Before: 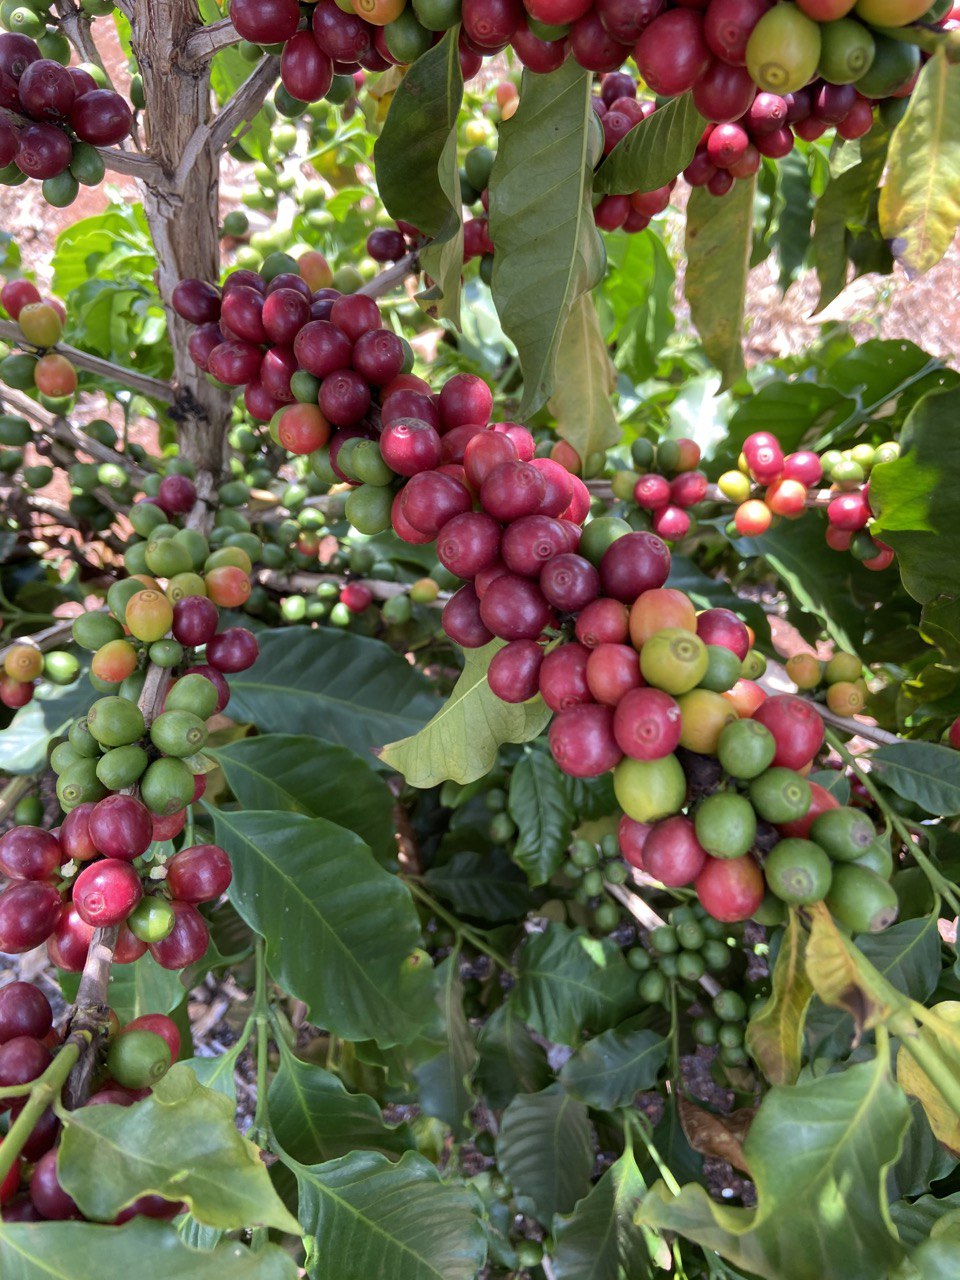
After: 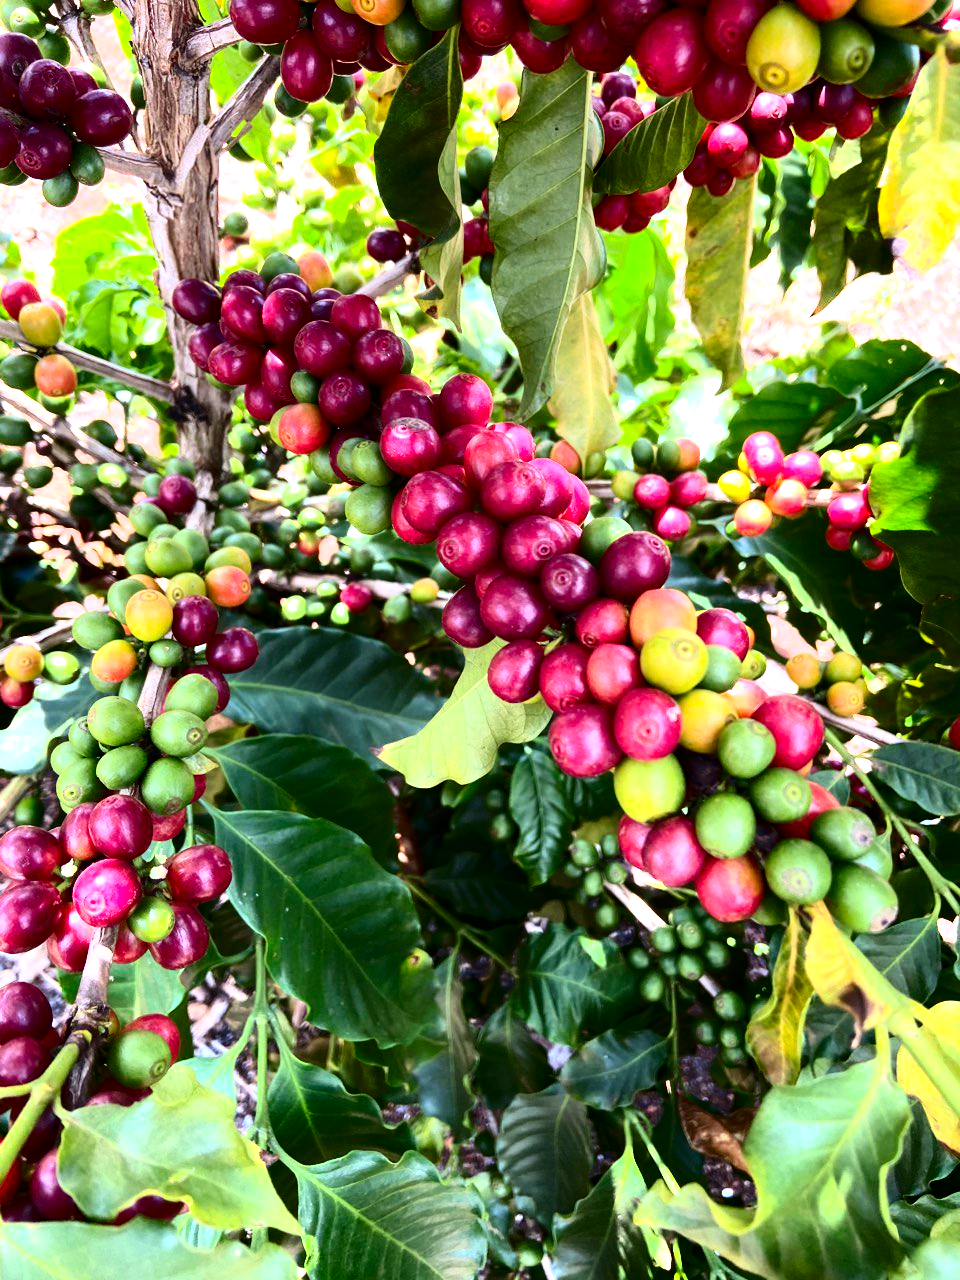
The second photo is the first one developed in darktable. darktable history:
tone equalizer: -8 EV -0.751 EV, -7 EV -0.722 EV, -6 EV -0.613 EV, -5 EV -0.401 EV, -3 EV 0.399 EV, -2 EV 0.6 EV, -1 EV 0.699 EV, +0 EV 0.738 EV, mask exposure compensation -0.5 EV
contrast brightness saturation: contrast 0.404, brightness 0.054, saturation 0.247
levels: levels [0, 0.48, 0.961]
